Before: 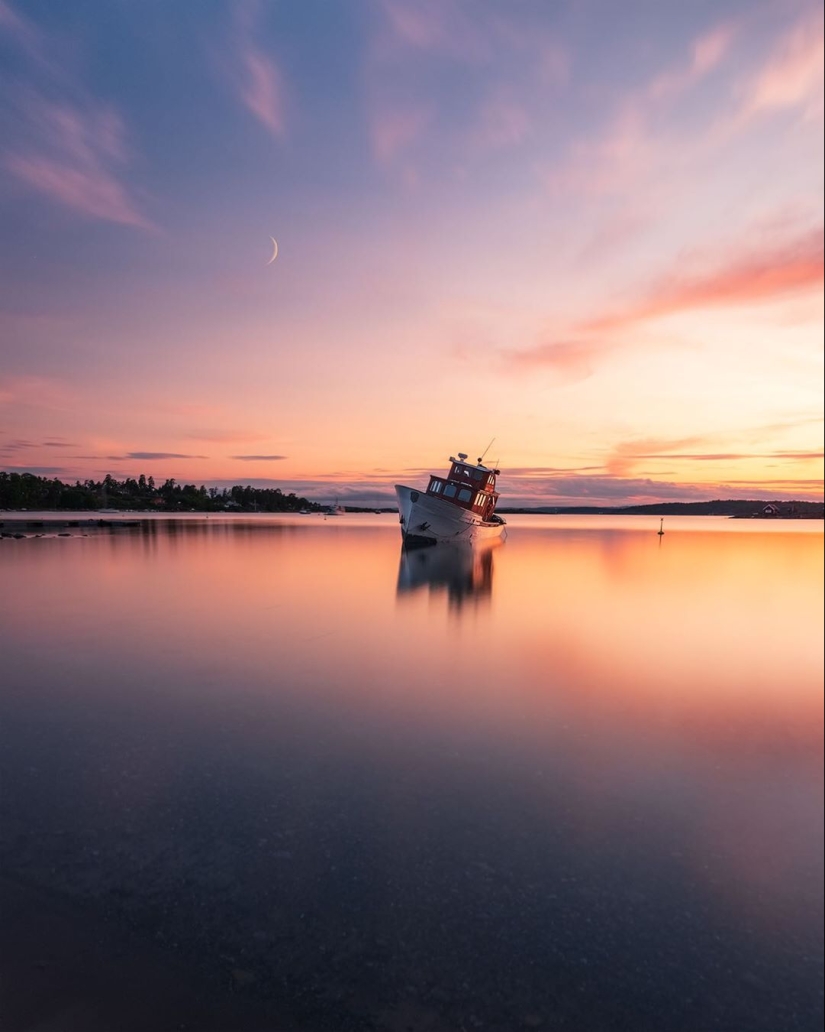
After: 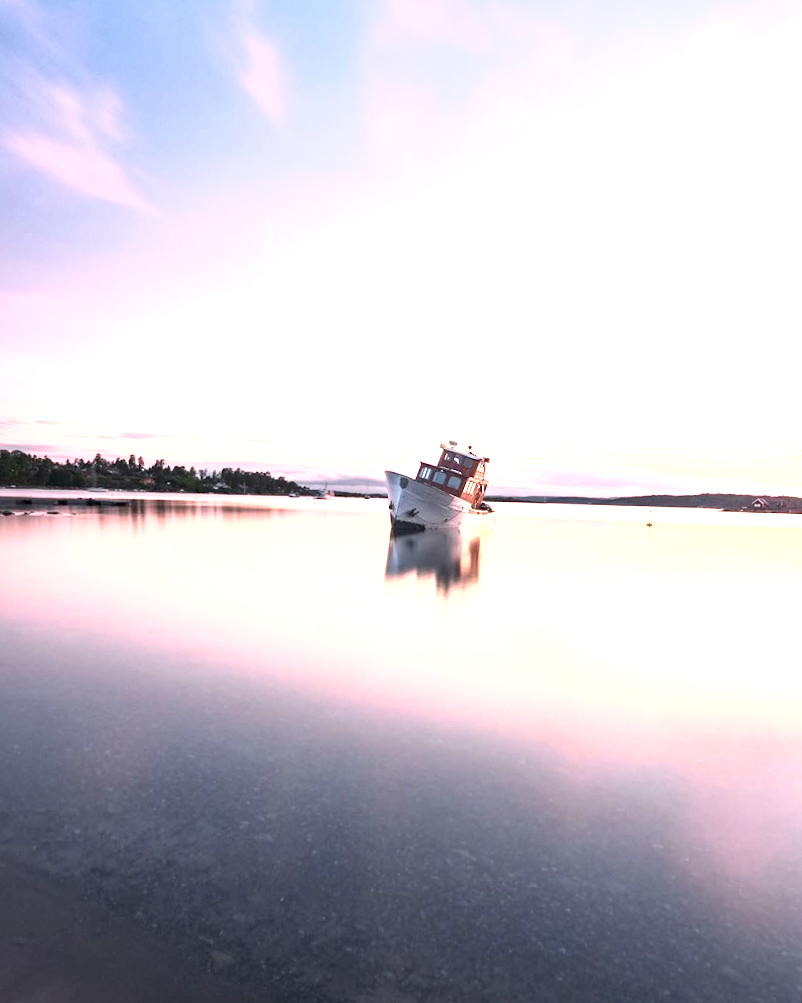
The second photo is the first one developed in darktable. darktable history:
exposure: black level correction 0.001, exposure 1.733 EV, compensate highlight preservation false
crop and rotate: angle -1.31°
base curve: curves: ch0 [(0, 0) (0.579, 0.807) (1, 1)]
color zones: curves: ch0 [(0, 0.559) (0.153, 0.551) (0.229, 0.5) (0.429, 0.5) (0.571, 0.5) (0.714, 0.5) (0.857, 0.5) (1, 0.559)]; ch1 [(0, 0.417) (0.112, 0.336) (0.213, 0.26) (0.429, 0.34) (0.571, 0.35) (0.683, 0.331) (0.857, 0.344) (1, 0.417)]
